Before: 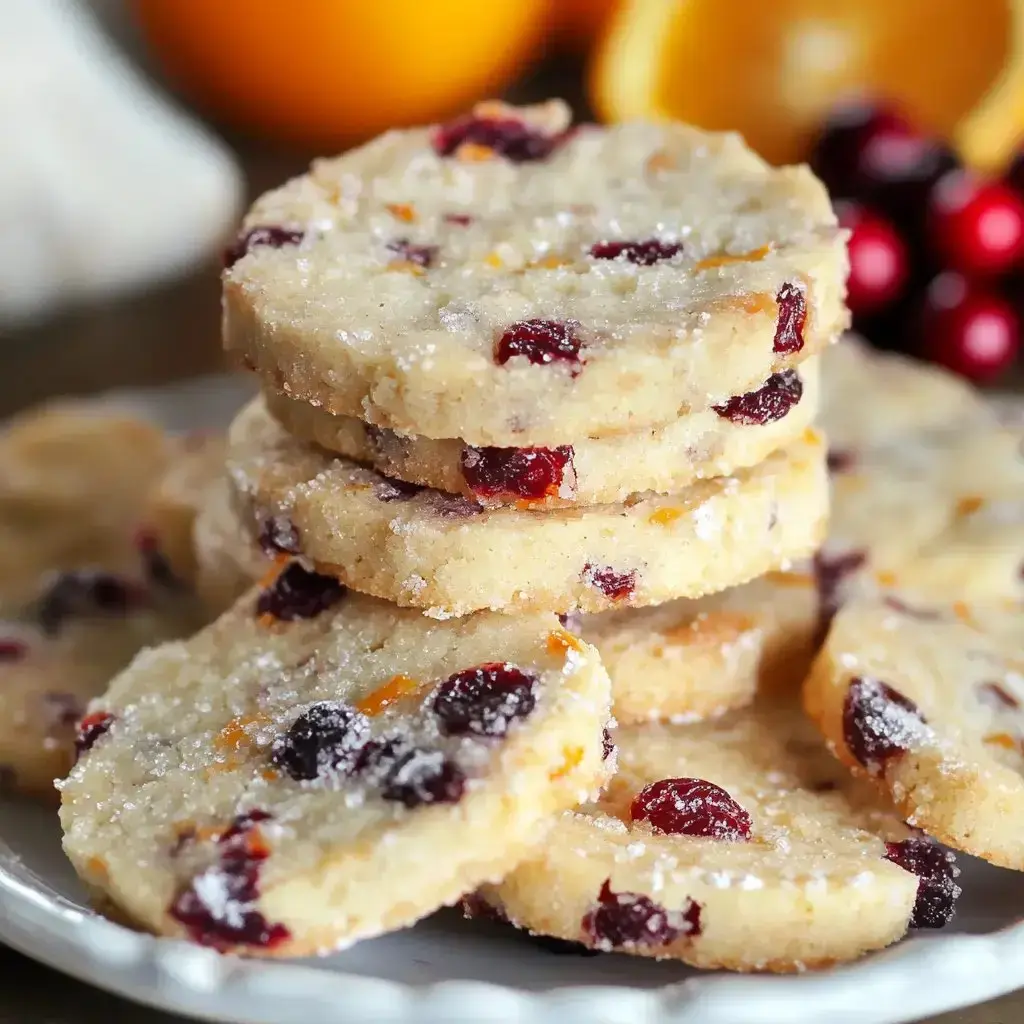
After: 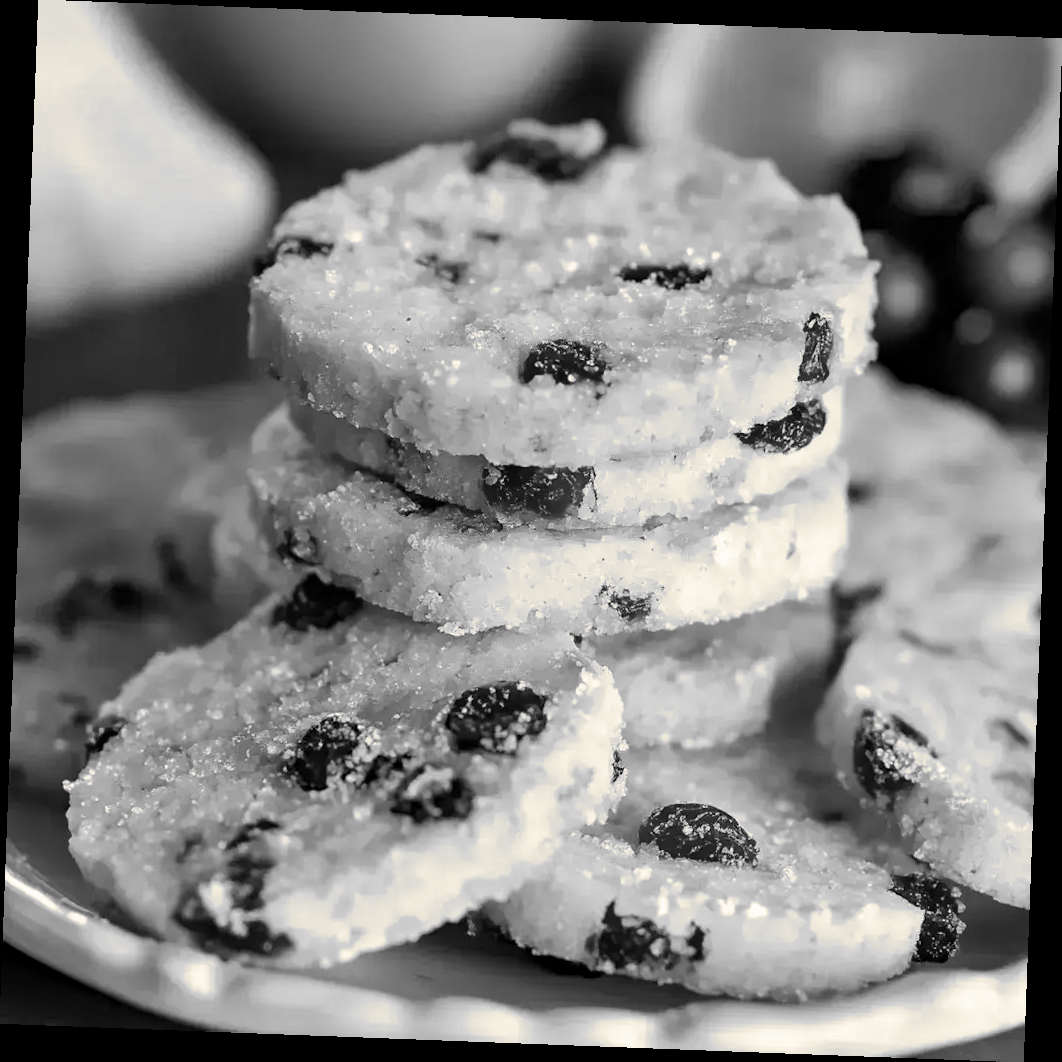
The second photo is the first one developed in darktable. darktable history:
rotate and perspective: rotation 2.17°, automatic cropping off
split-toning: shadows › hue 43.2°, shadows › saturation 0, highlights › hue 50.4°, highlights › saturation 1
tone equalizer: on, module defaults
monochrome: a -6.99, b 35.61, size 1.4
haze removal: compatibility mode true, adaptive false
color balance rgb: linear chroma grading › global chroma 42%, perceptual saturation grading › global saturation 42%, global vibrance 33%
